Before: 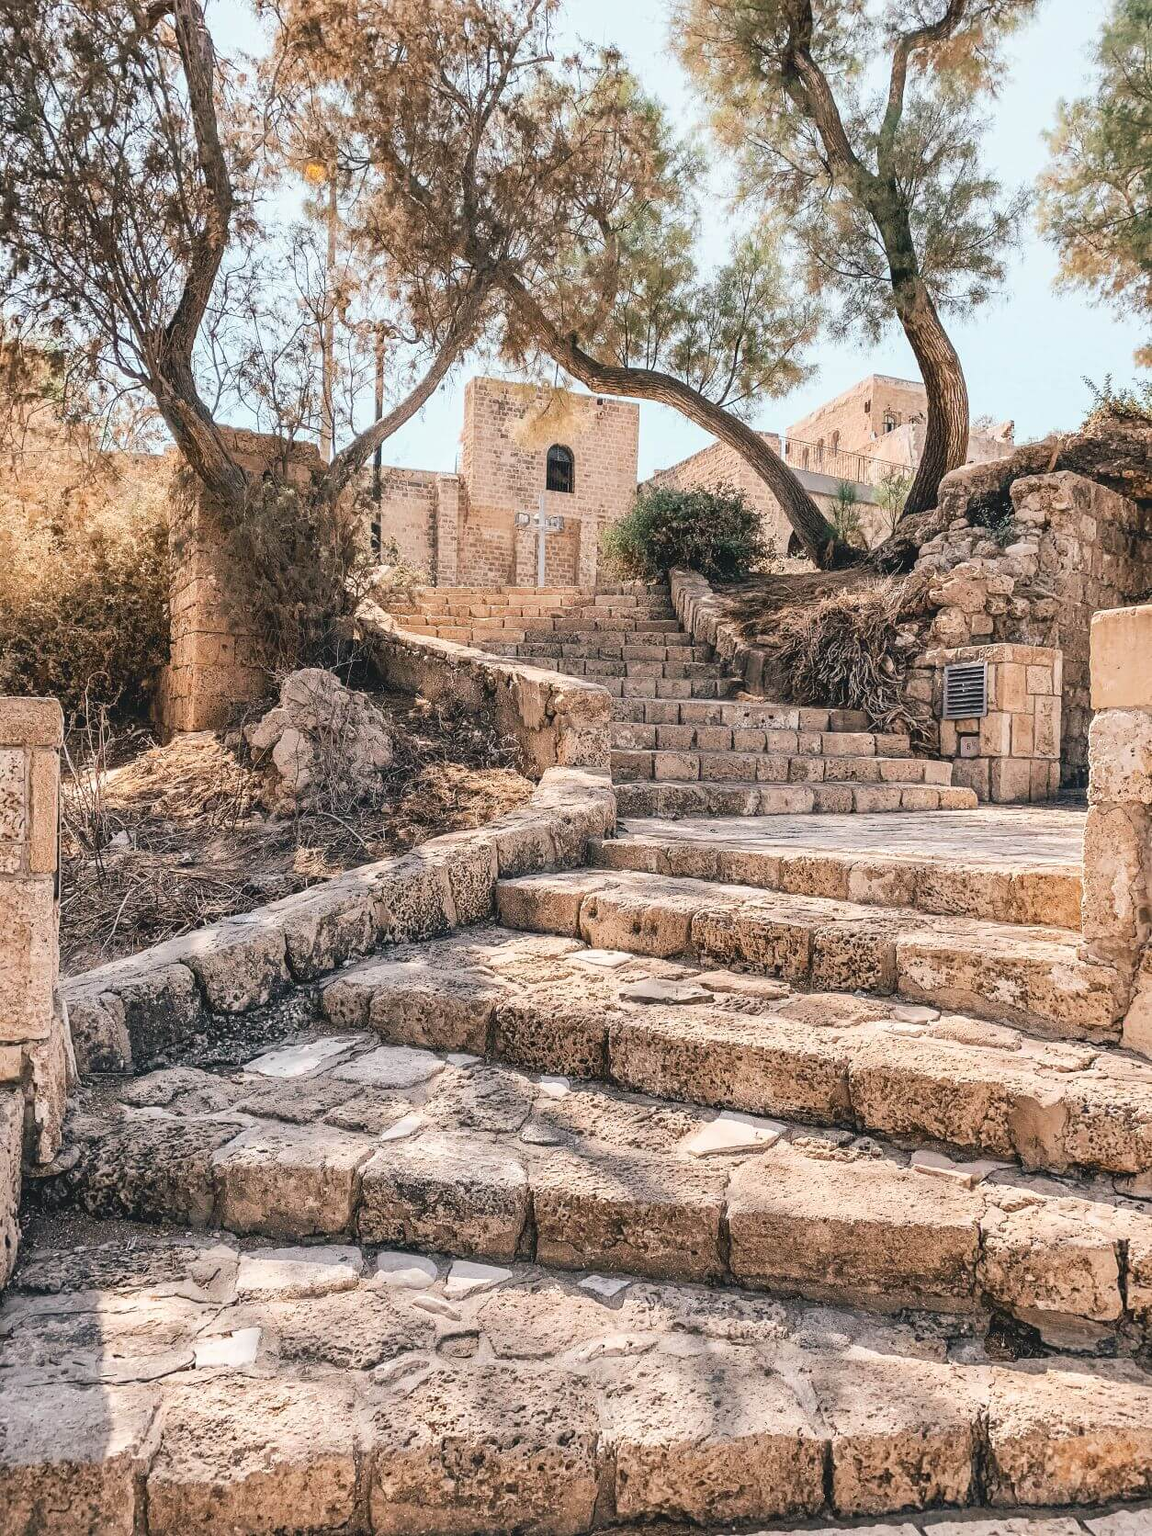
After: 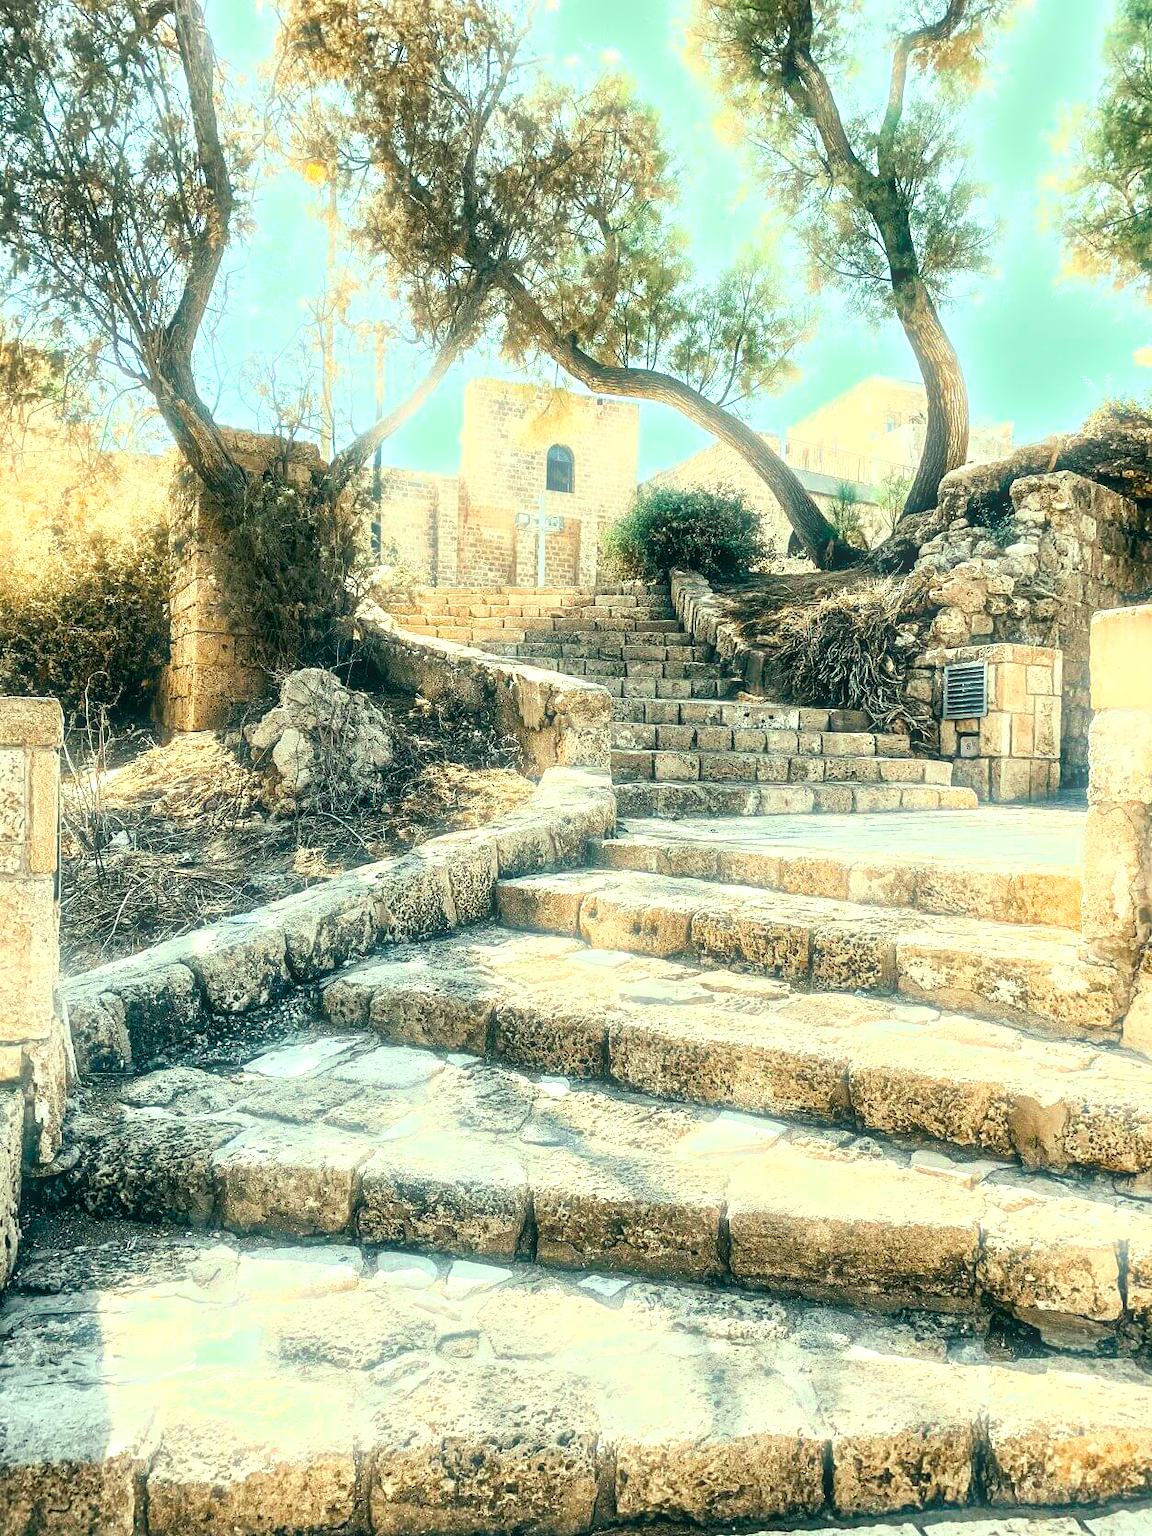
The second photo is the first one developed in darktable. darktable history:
bloom: size 5%, threshold 95%, strength 15%
color balance rgb: shadows lift › luminance -7.7%, shadows lift › chroma 2.13%, shadows lift › hue 165.27°, power › luminance -7.77%, power › chroma 1.1%, power › hue 215.88°, highlights gain › luminance 15.15%, highlights gain › chroma 7%, highlights gain › hue 125.57°, global offset › luminance -0.33%, global offset › chroma 0.11%, global offset › hue 165.27°, perceptual saturation grading › global saturation 24.42%, perceptual saturation grading › highlights -24.42%, perceptual saturation grading › mid-tones 24.42%, perceptual saturation grading › shadows 40%, perceptual brilliance grading › global brilliance -5%, perceptual brilliance grading › highlights 24.42%, perceptual brilliance grading › mid-tones 7%, perceptual brilliance grading › shadows -5%
